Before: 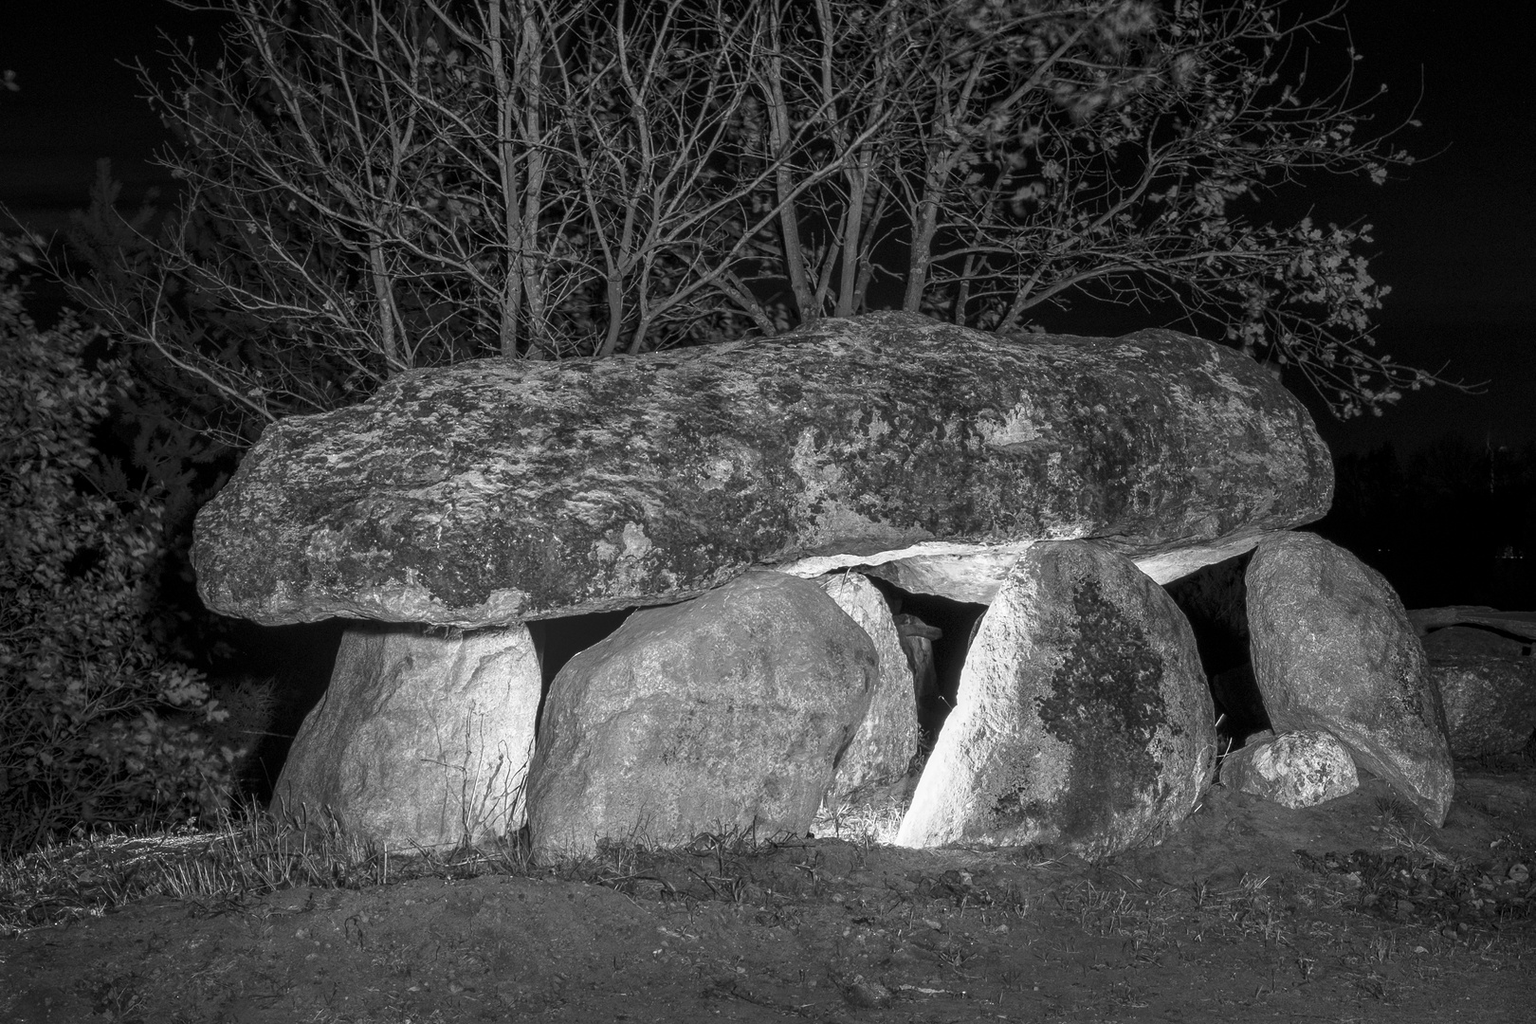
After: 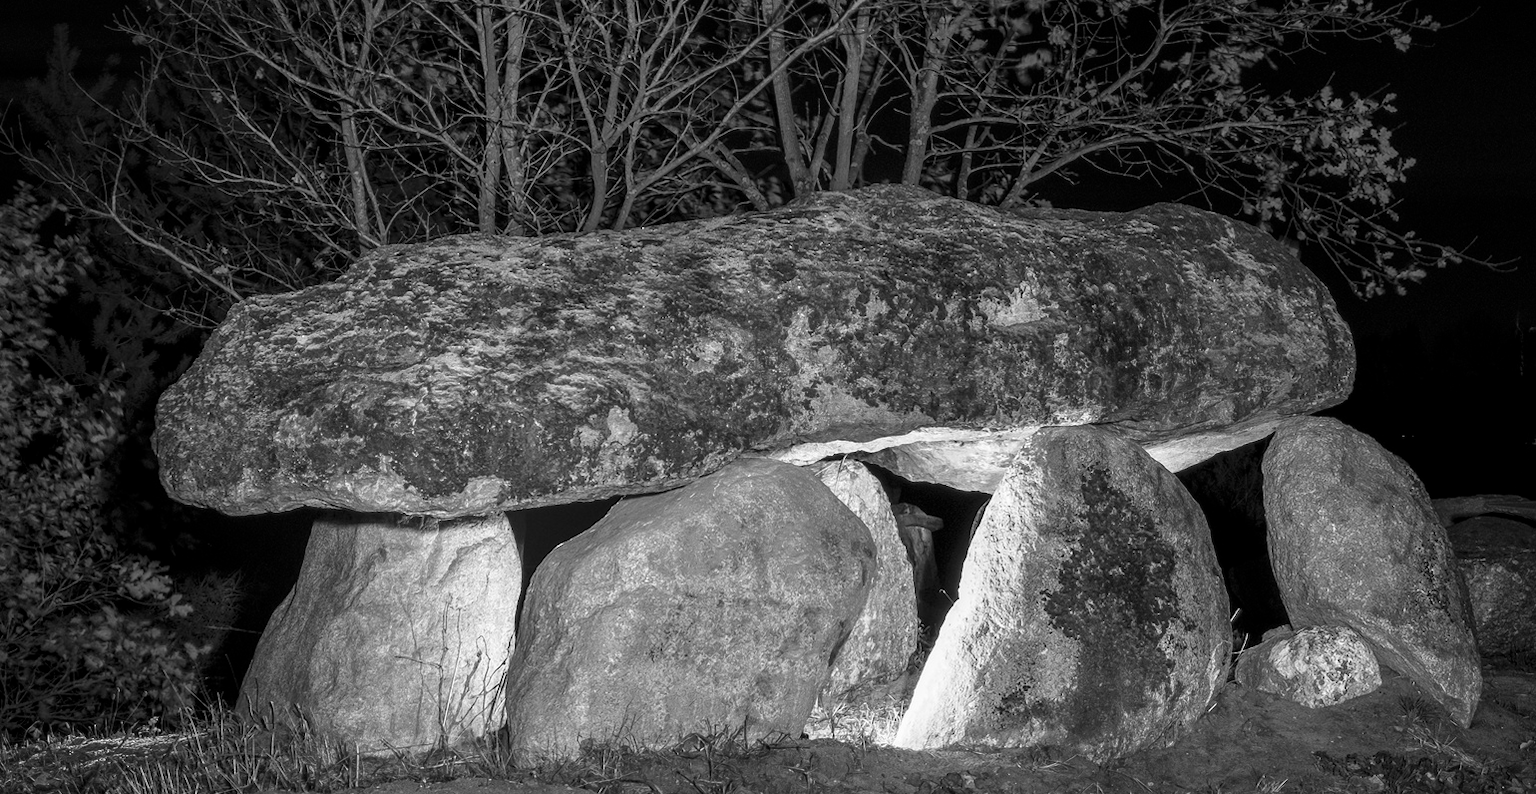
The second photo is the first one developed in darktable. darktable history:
crop and rotate: left 2.965%, top 13.357%, right 1.957%, bottom 12.771%
